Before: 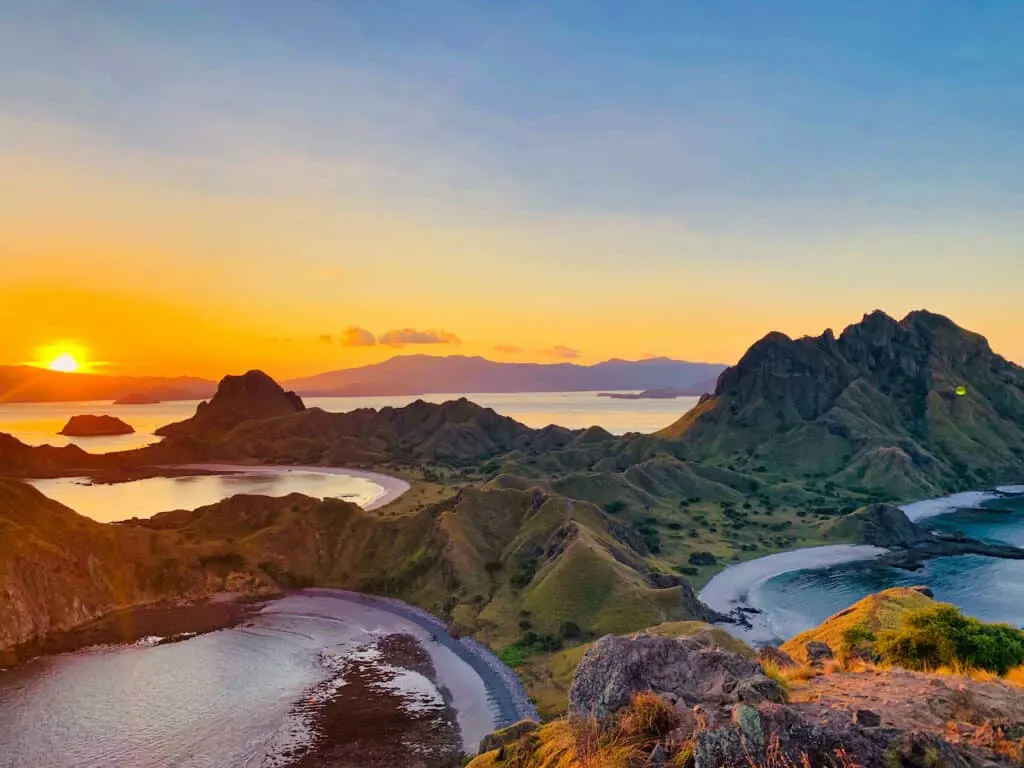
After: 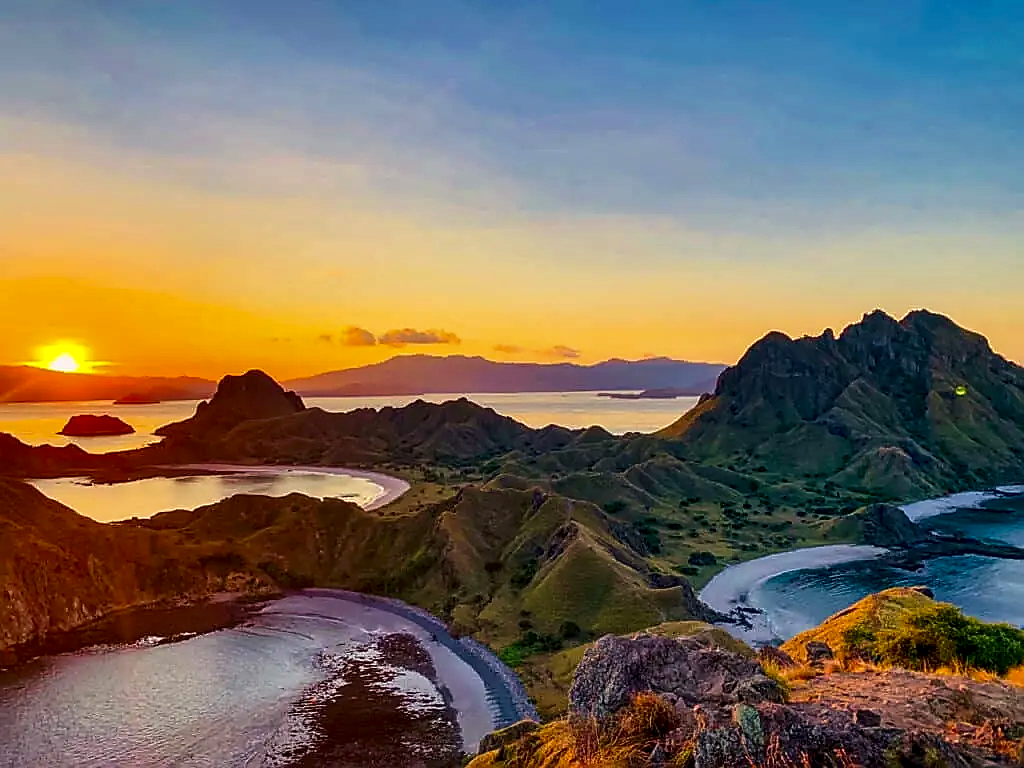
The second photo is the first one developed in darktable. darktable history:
sharpen: radius 1.4, amount 1.25, threshold 0.7
contrast brightness saturation: contrast 0.07, brightness -0.14, saturation 0.11
local contrast: detail 130%
velvia: strength 15%
